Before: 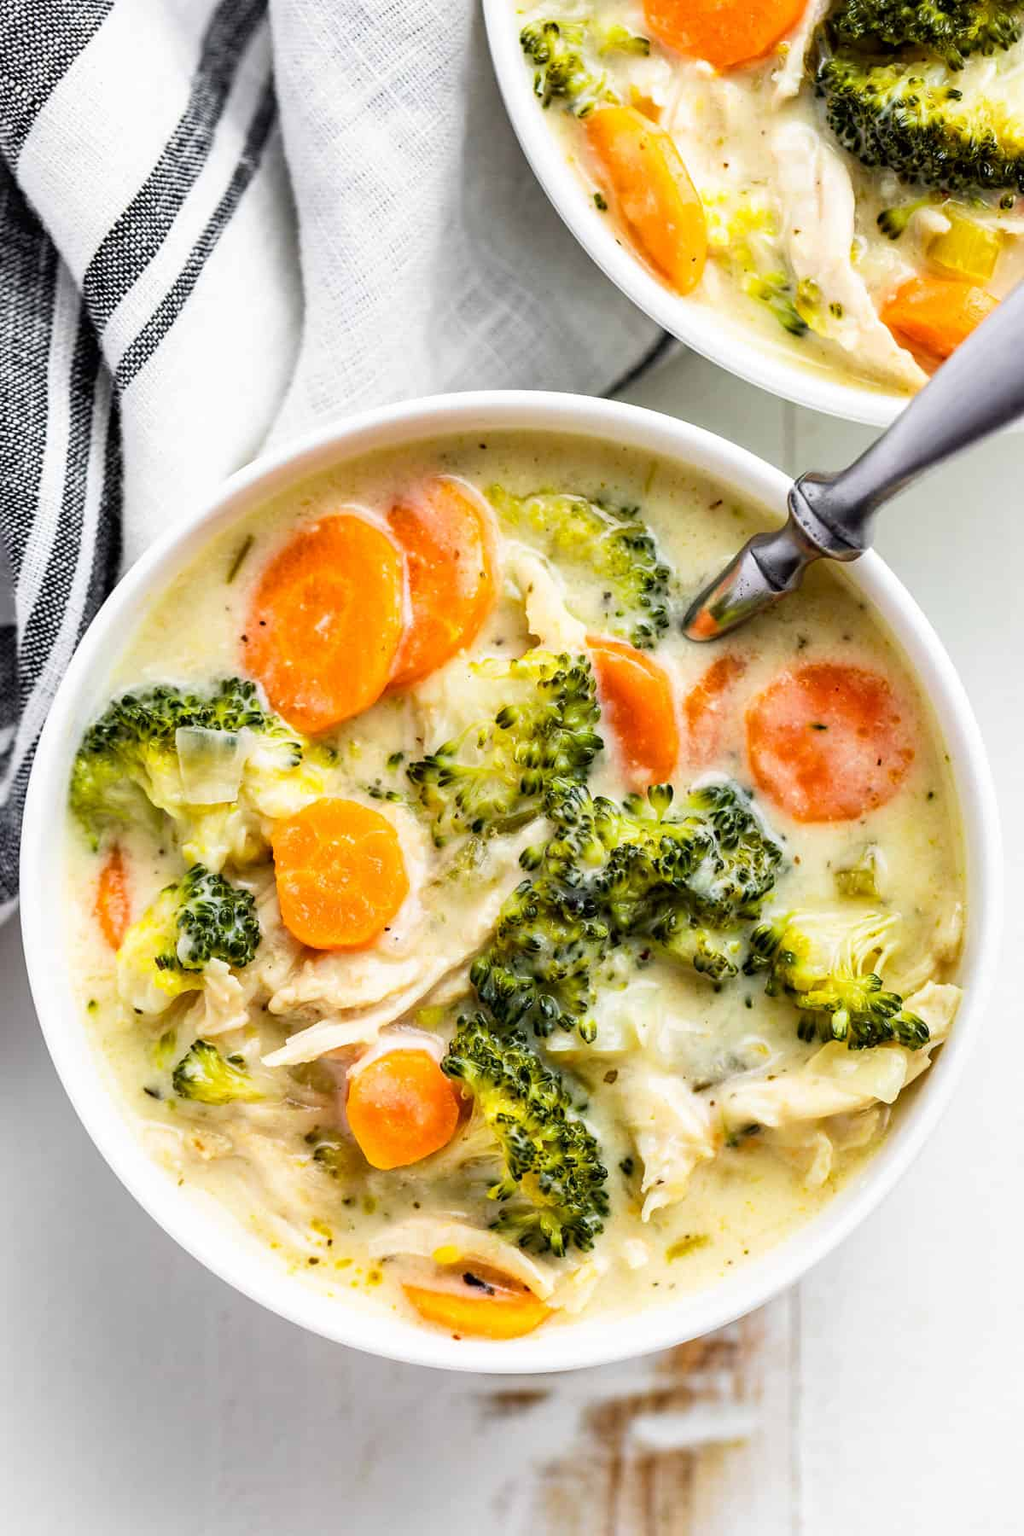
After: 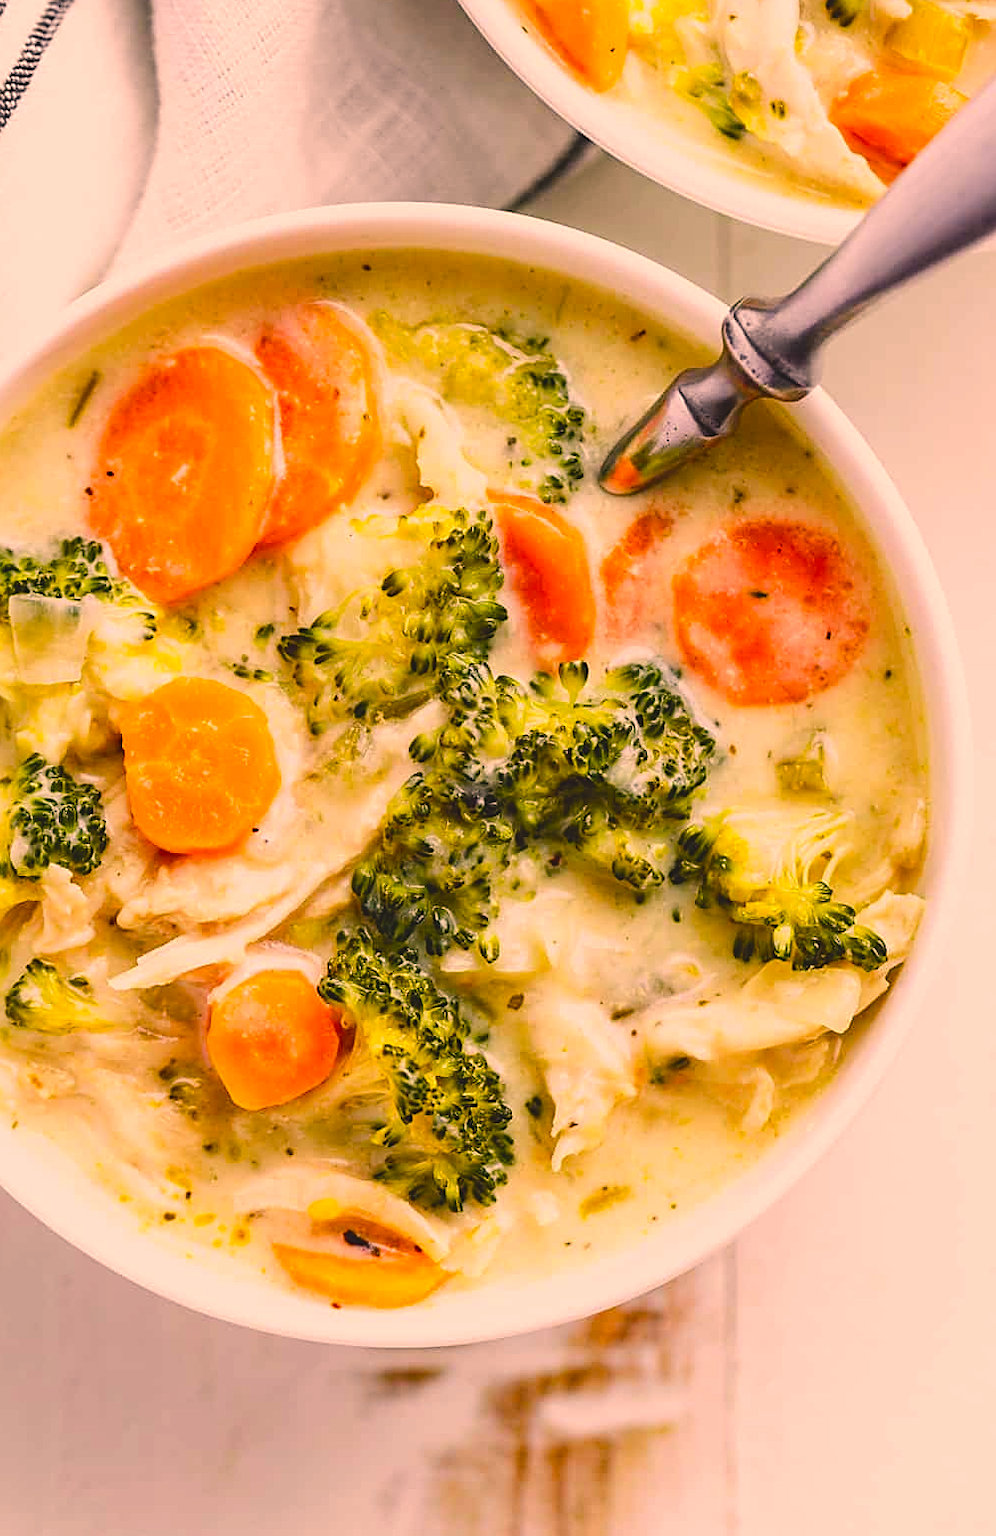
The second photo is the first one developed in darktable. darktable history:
color correction: highlights a* 20.87, highlights b* 19.38
color balance rgb: shadows lift › luminance -10.054%, highlights gain › chroma 1.064%, highlights gain › hue 52.33°, global offset › hue 169.38°, perceptual saturation grading › global saturation 20%, perceptual saturation grading › highlights -24.943%, perceptual saturation grading › shadows 50.545%, perceptual brilliance grading › mid-tones 9.727%, perceptual brilliance grading › shadows 15.302%
sharpen: radius 1.936
exposure: black level correction -0.013, exposure -0.192 EV, compensate highlight preservation false
crop: left 16.431%, top 14.132%
